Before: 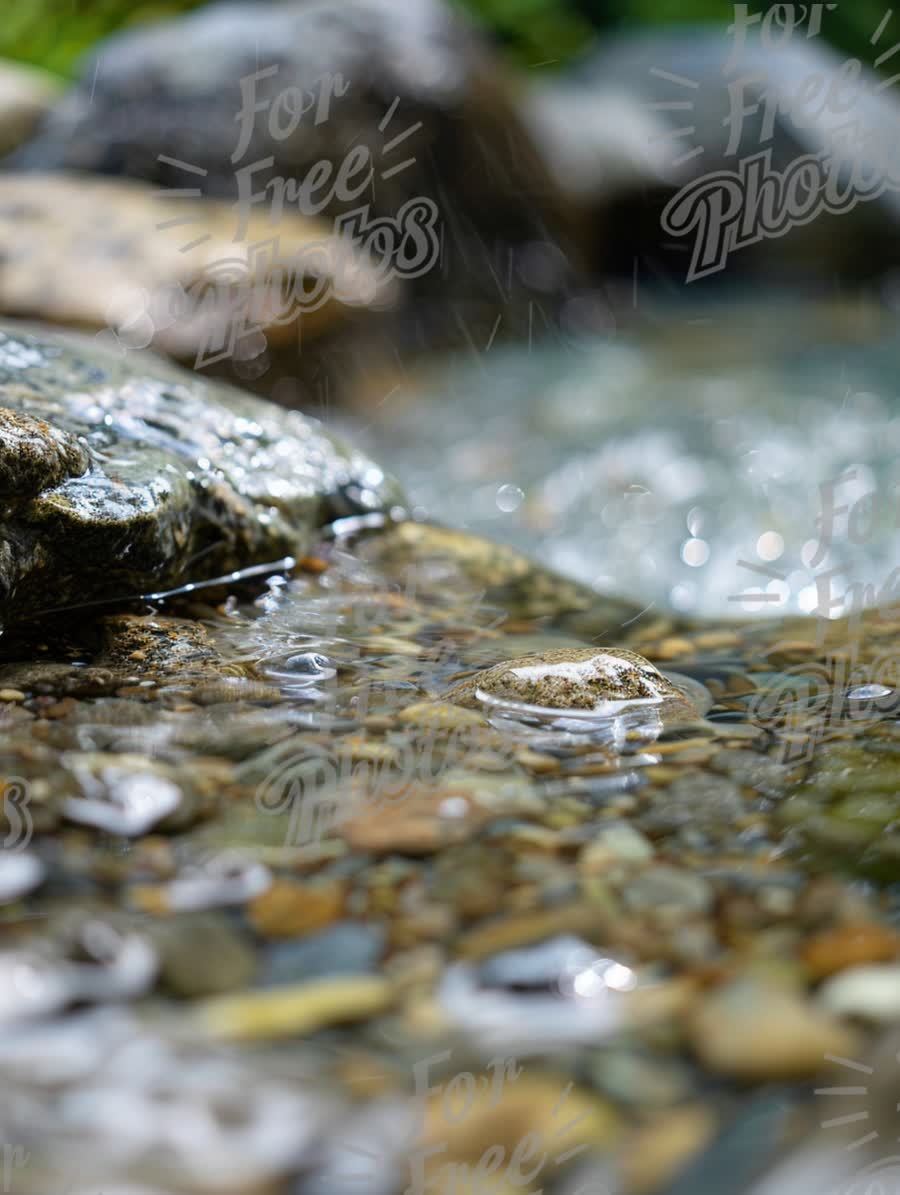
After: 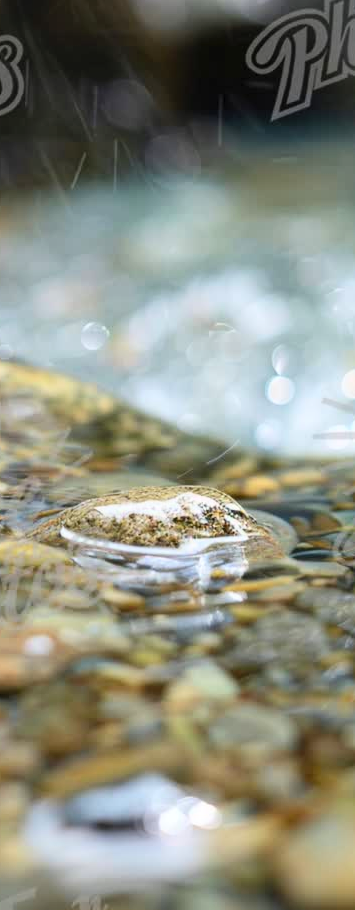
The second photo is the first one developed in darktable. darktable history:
crop: left 46.141%, top 13.572%, right 14.048%, bottom 9.951%
contrast brightness saturation: contrast 0.197, brightness 0.166, saturation 0.221
vignetting: brightness -0.314, saturation -0.047
